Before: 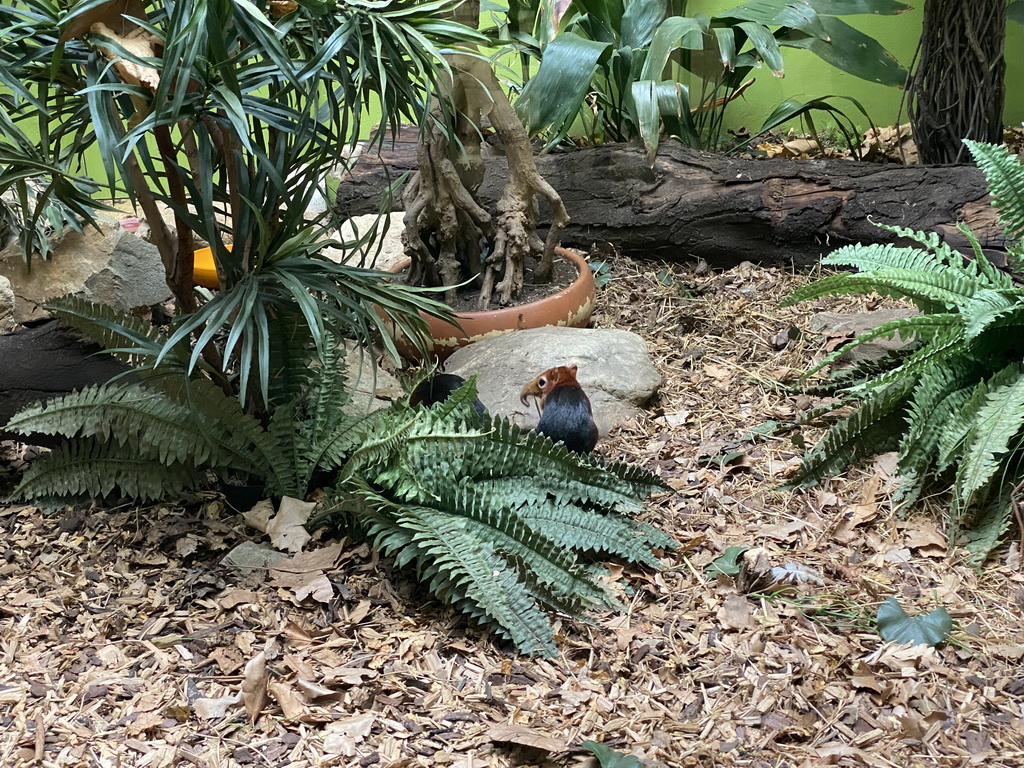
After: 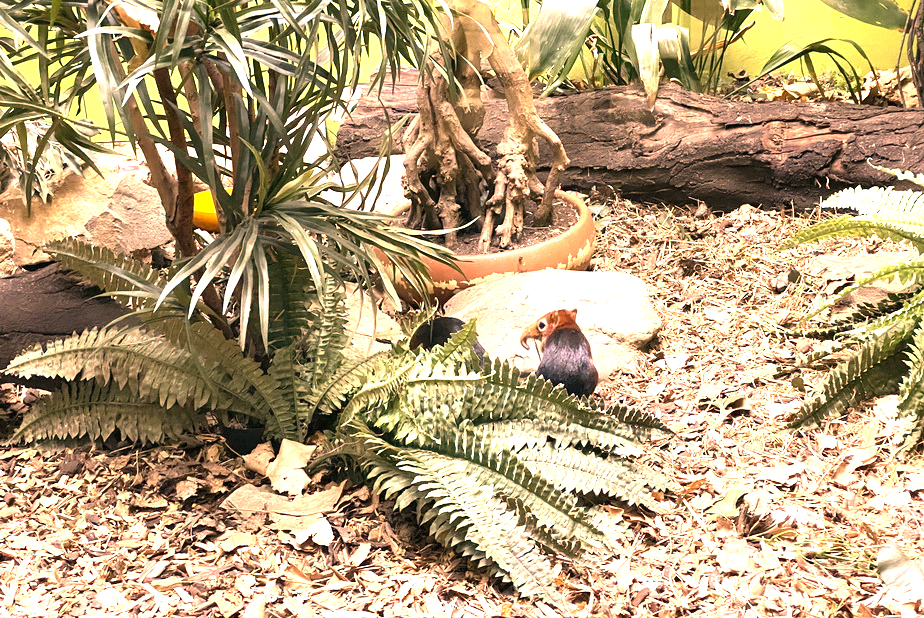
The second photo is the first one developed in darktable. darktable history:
color correction: highlights a* 39.35, highlights b* 39.7, saturation 0.689
exposure: black level correction 0, exposure 1.925 EV, compensate exposure bias true, compensate highlight preservation false
crop: top 7.447%, right 9.7%, bottom 12.038%
